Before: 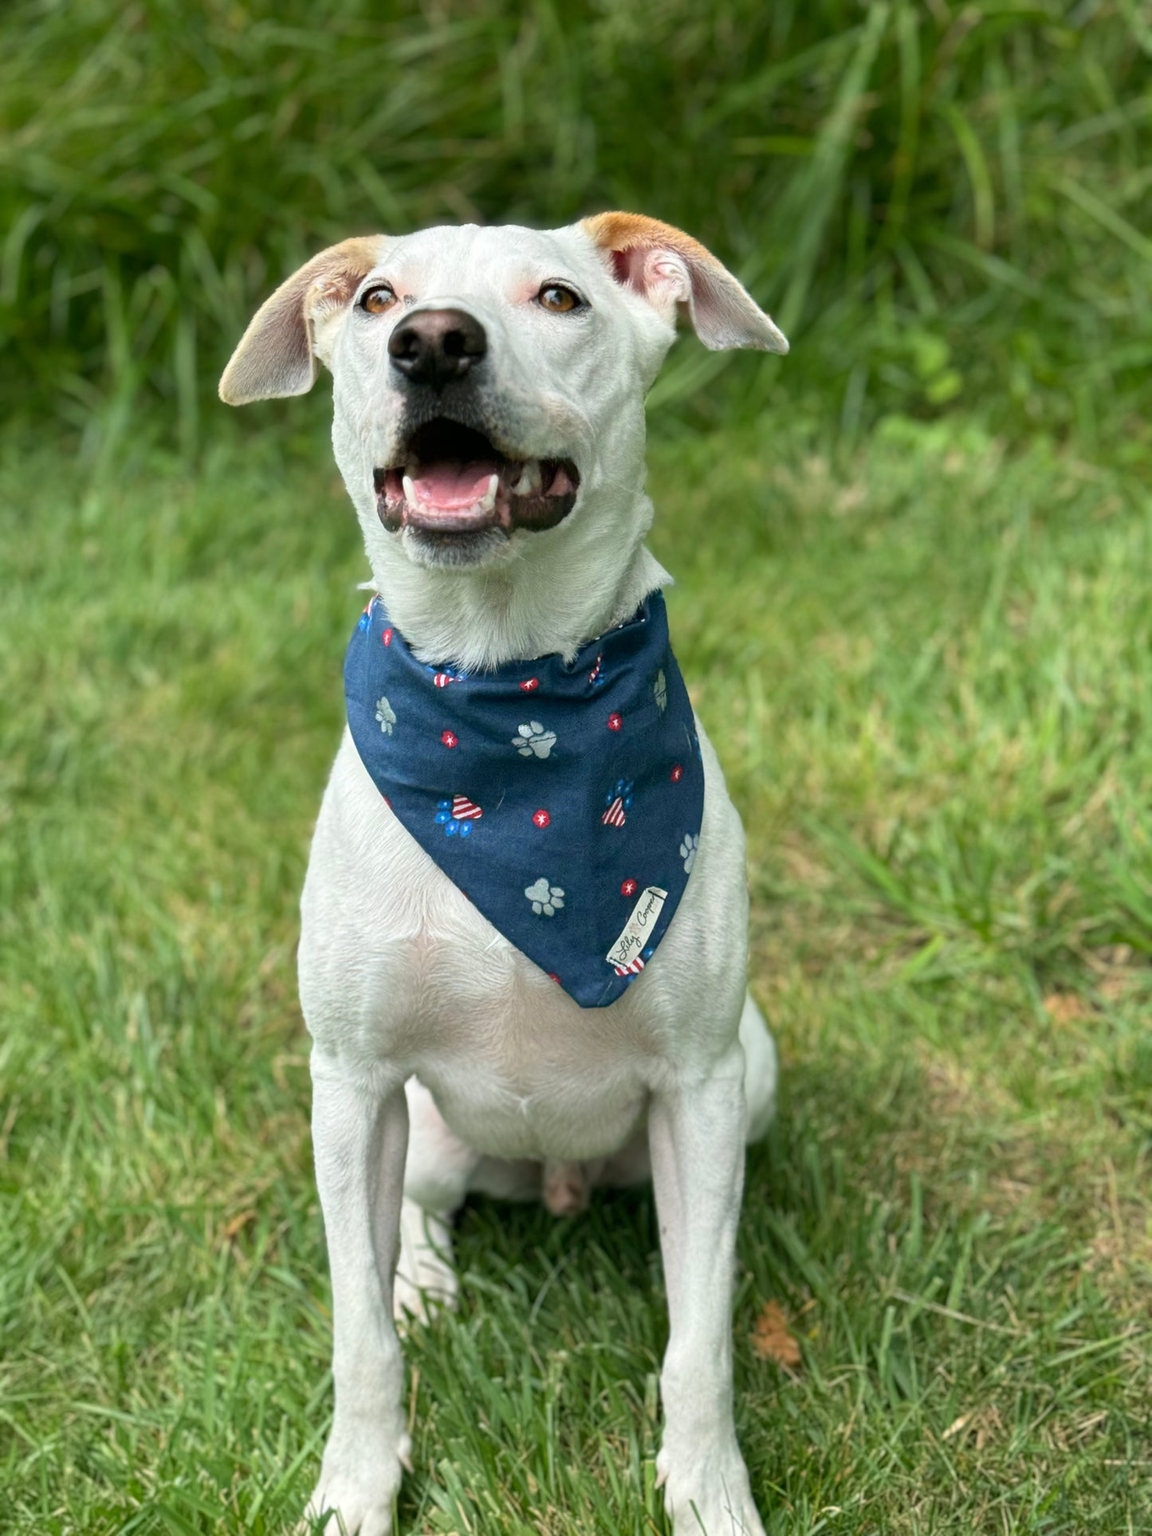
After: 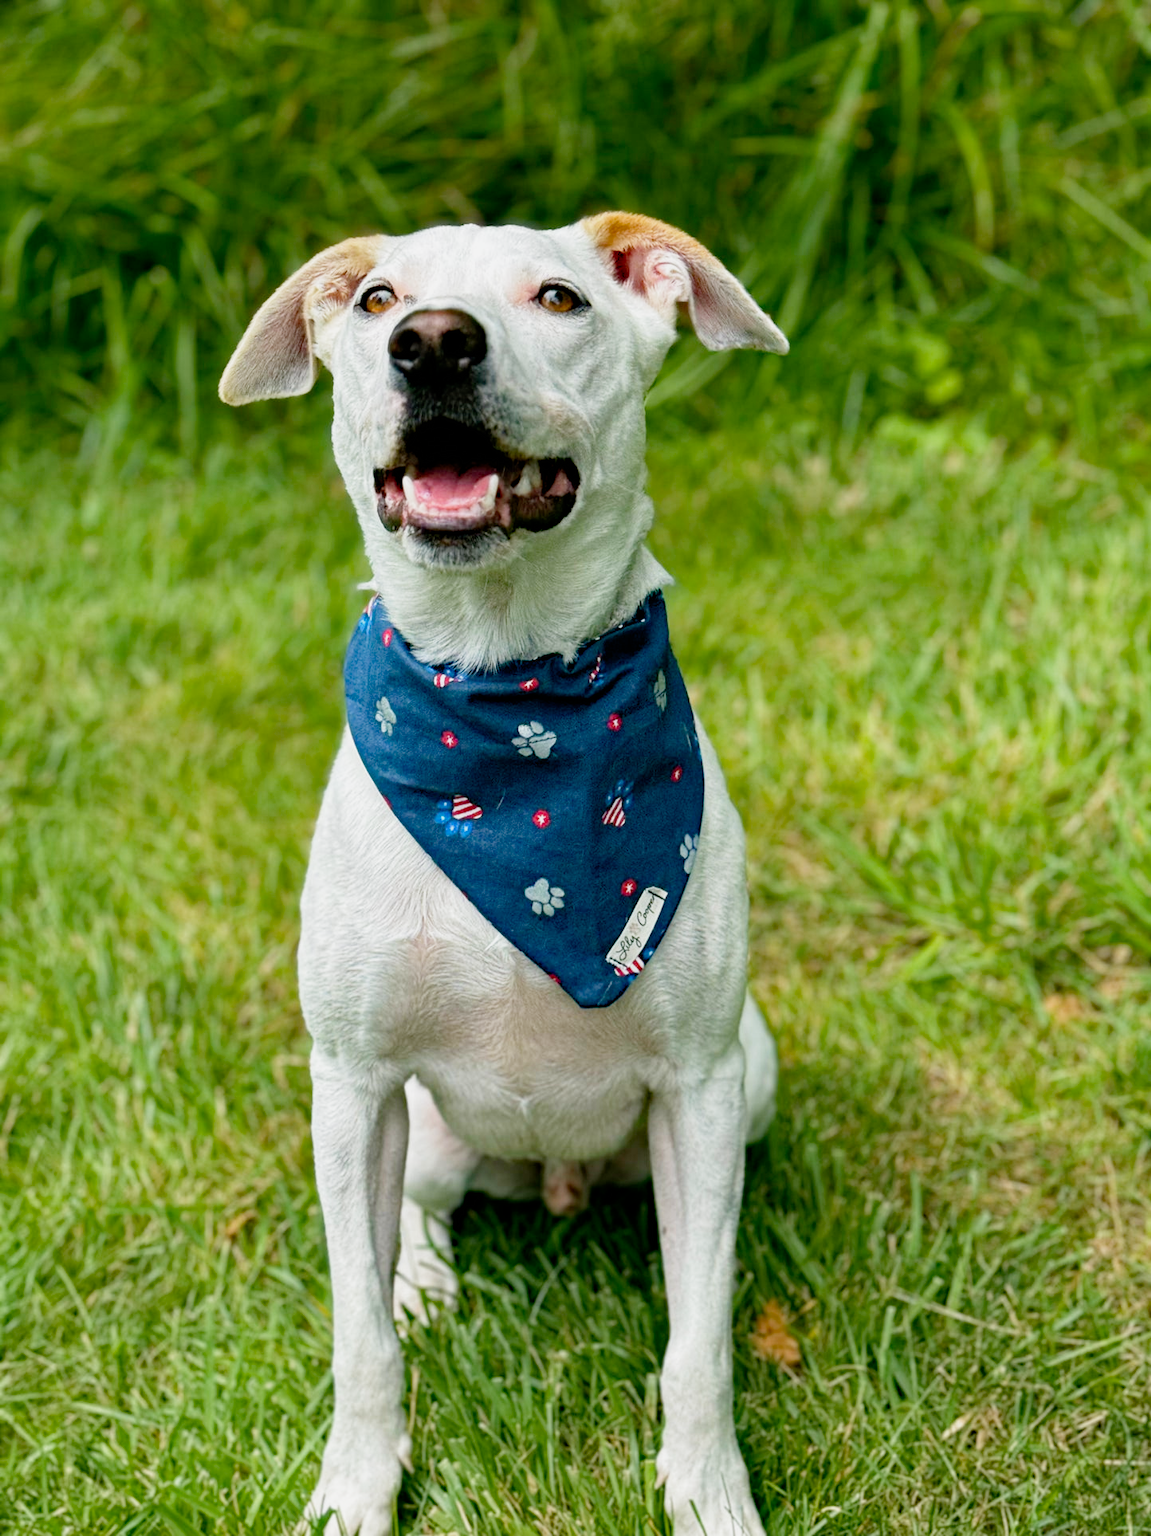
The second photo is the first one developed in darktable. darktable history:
haze removal: strength 0.404, distance 0.217, compatibility mode true, adaptive false
color balance rgb: power › hue 62.35°, perceptual saturation grading › global saturation 0.642%, perceptual brilliance grading › global brilliance 11.724%
filmic rgb: black relative exposure -7.95 EV, white relative exposure 4.14 EV, hardness 4.08, latitude 51.01%, contrast 1.014, shadows ↔ highlights balance 5.46%, preserve chrominance no, color science v3 (2019), use custom middle-gray values true
